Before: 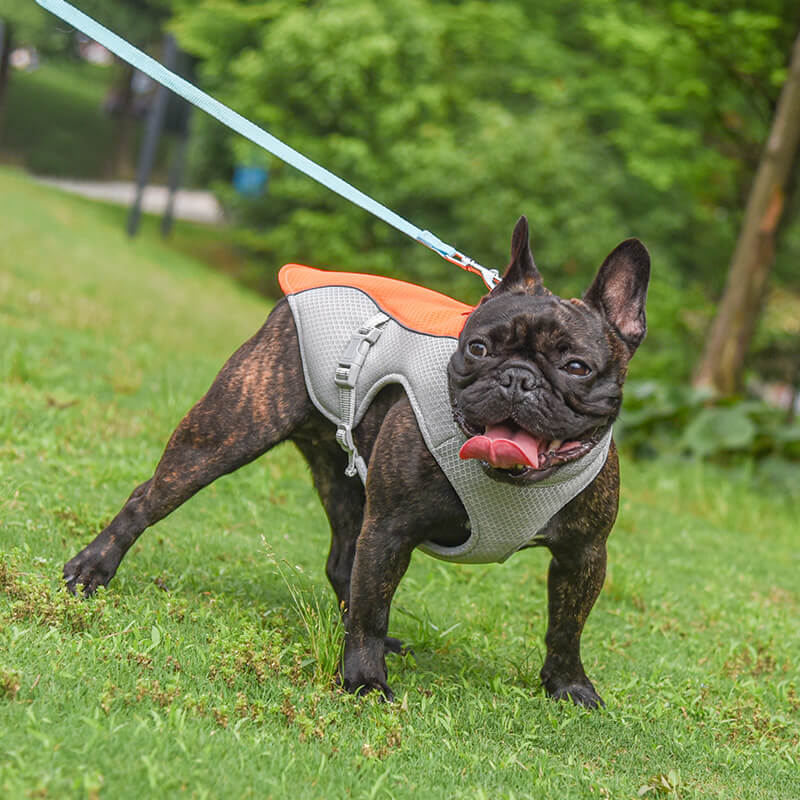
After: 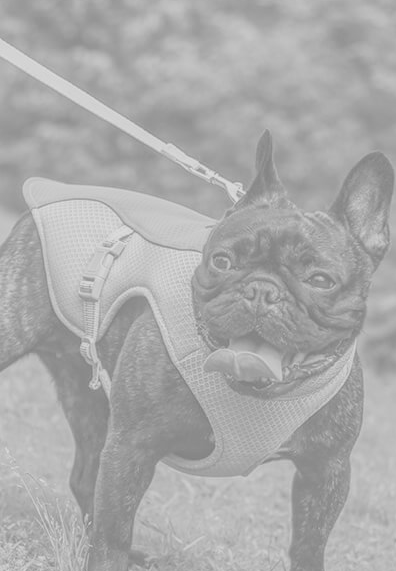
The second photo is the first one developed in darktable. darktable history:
local contrast: detail 130%
crop: left 32.075%, top 10.976%, right 18.355%, bottom 17.596%
shadows and highlights: shadows 52.42, soften with gaussian
colorize: hue 331.2°, saturation 75%, source mix 30.28%, lightness 70.52%, version 1
monochrome: a -11.7, b 1.62, size 0.5, highlights 0.38
